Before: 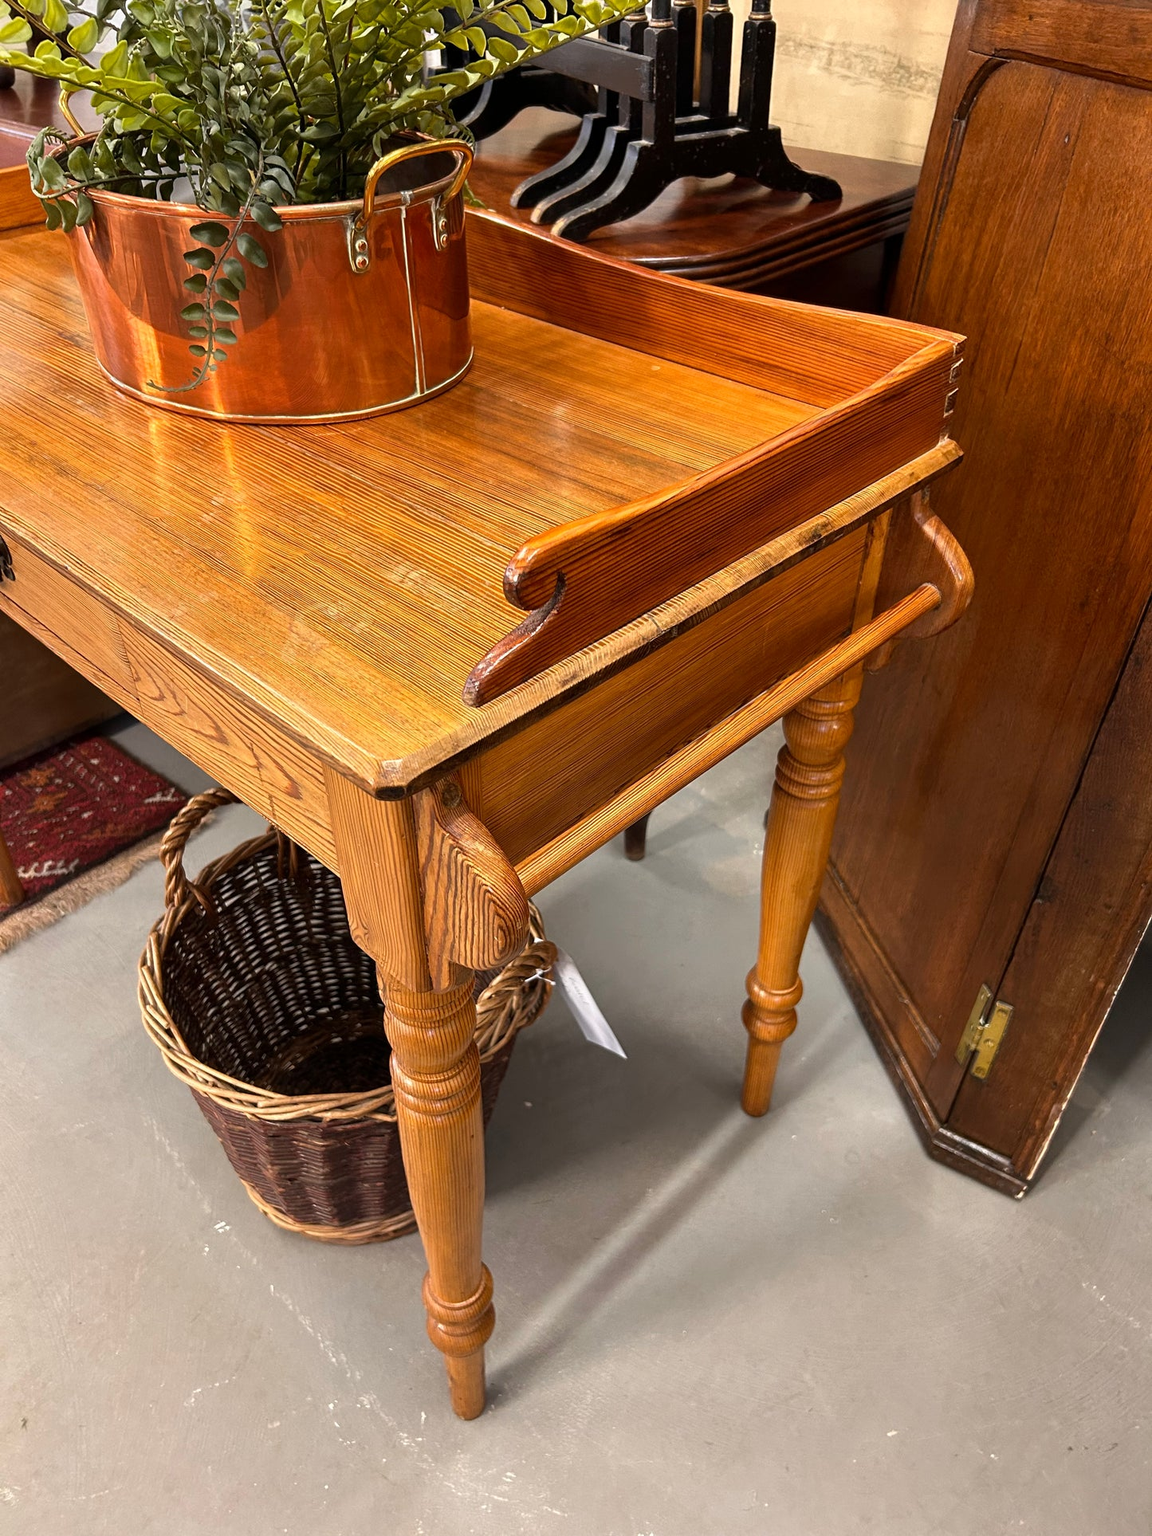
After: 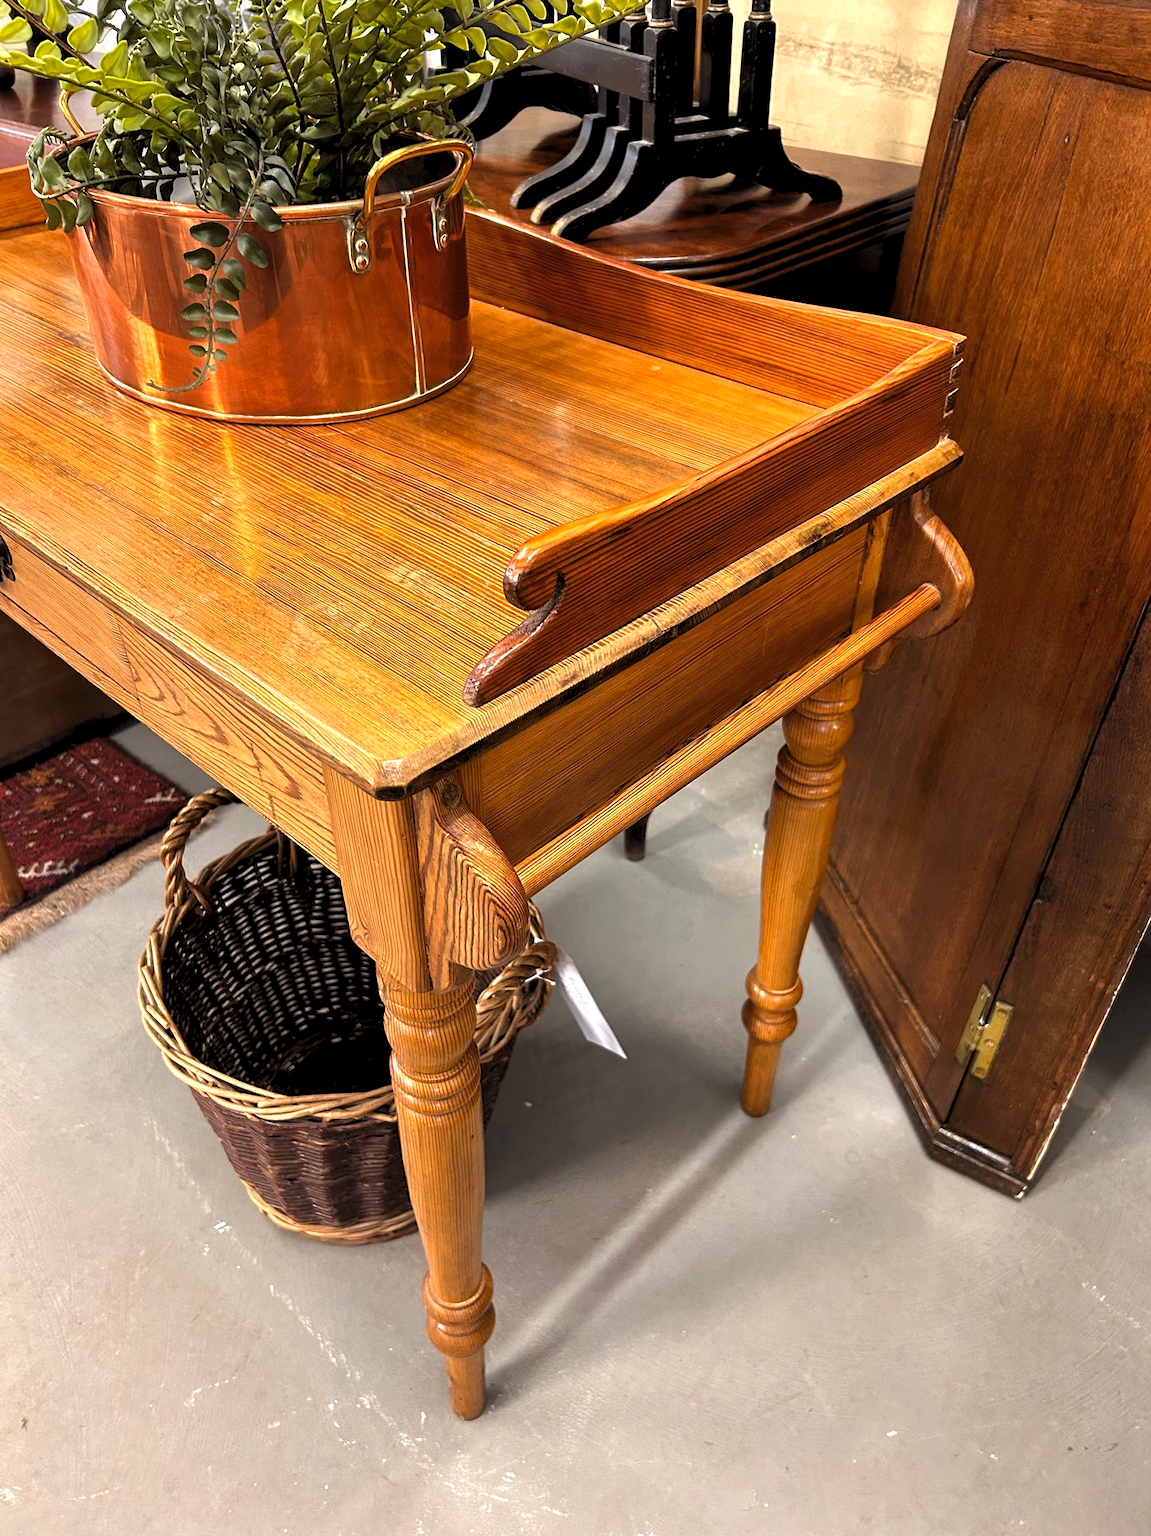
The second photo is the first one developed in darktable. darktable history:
levels: levels [0.055, 0.477, 0.9]
shadows and highlights: shadows 25.58, highlights -24.69
